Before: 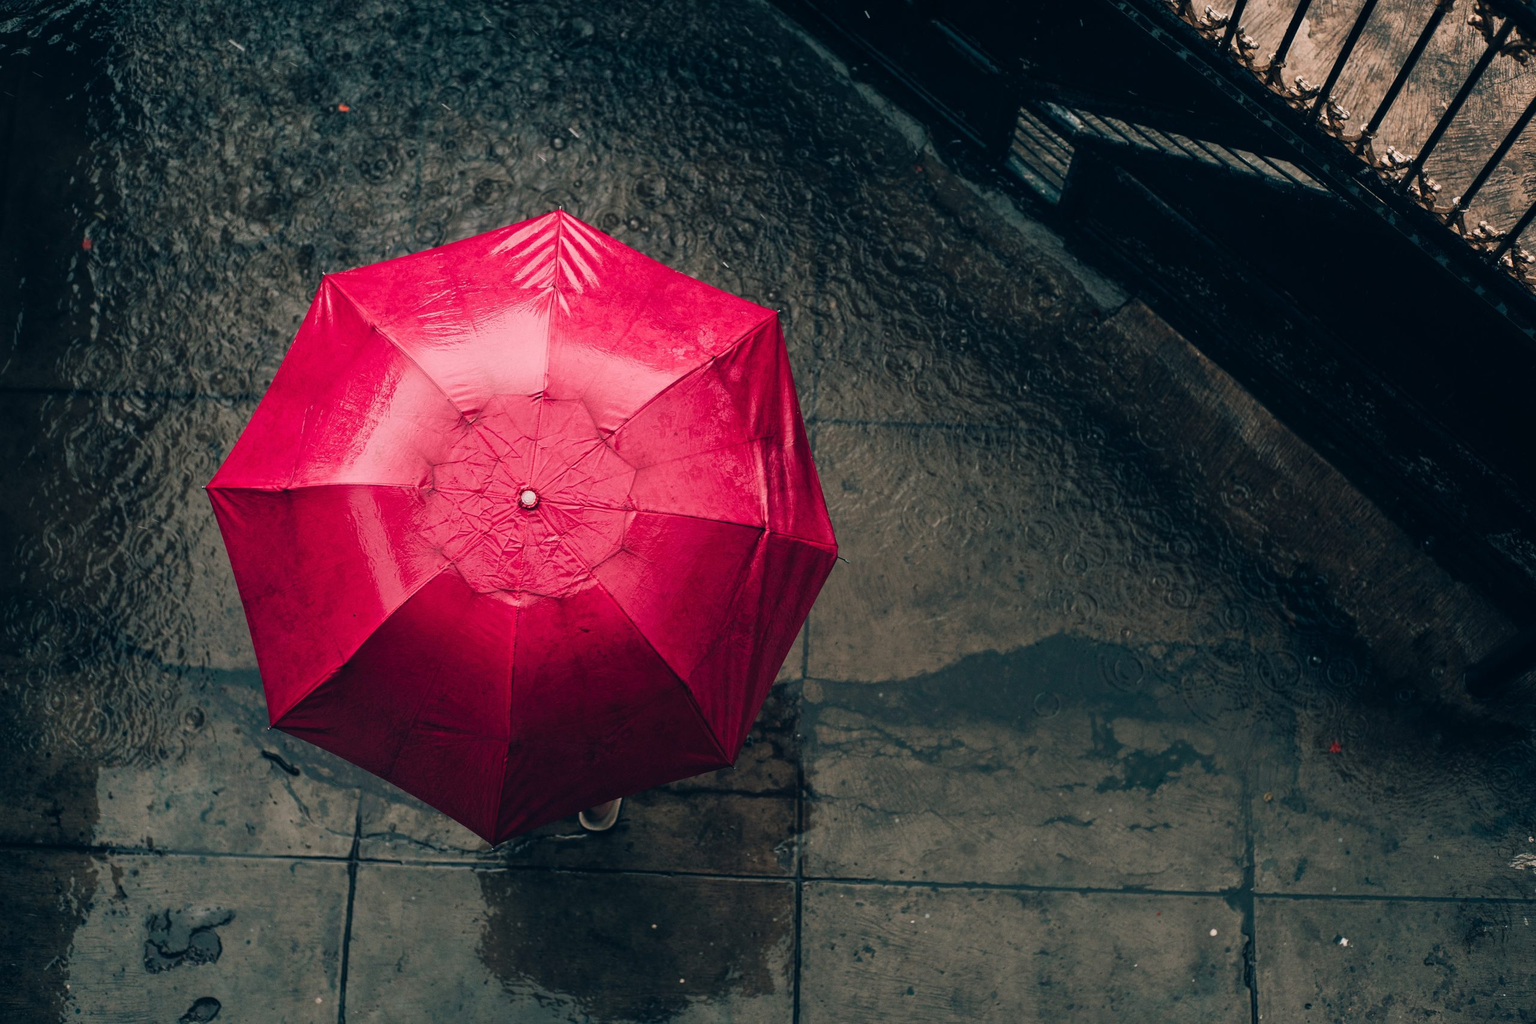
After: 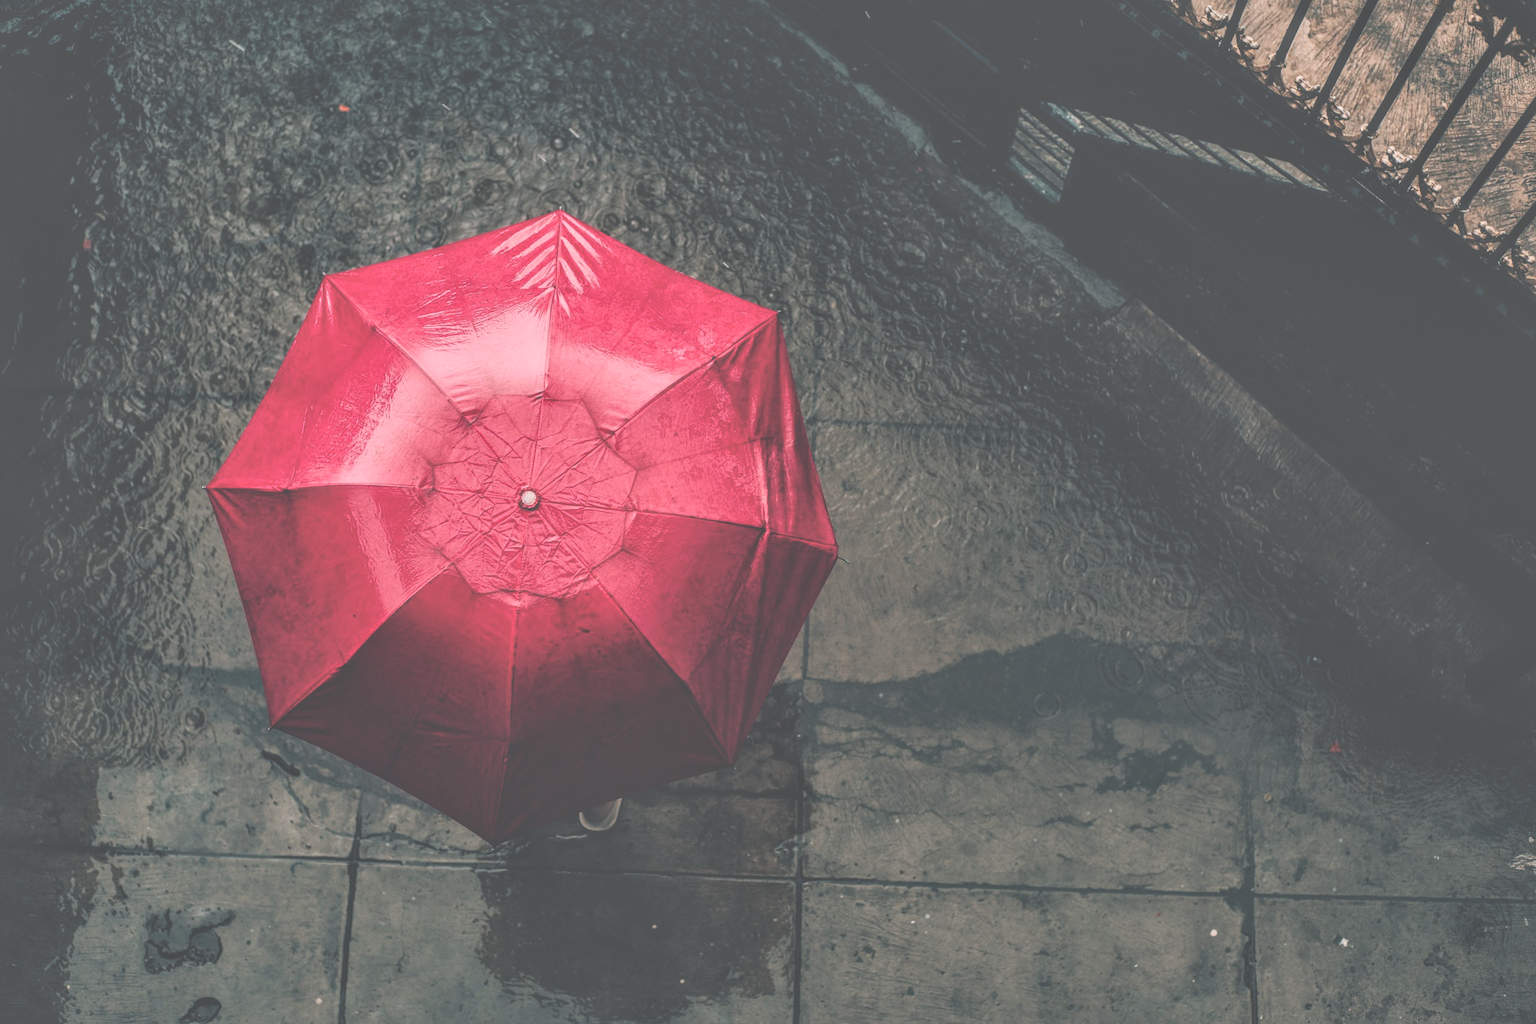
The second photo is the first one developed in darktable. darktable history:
local contrast: highlights 74%, shadows 55%, detail 176%, midtone range 0.207
shadows and highlights: on, module defaults
exposure: black level correction -0.087, compensate highlight preservation false
